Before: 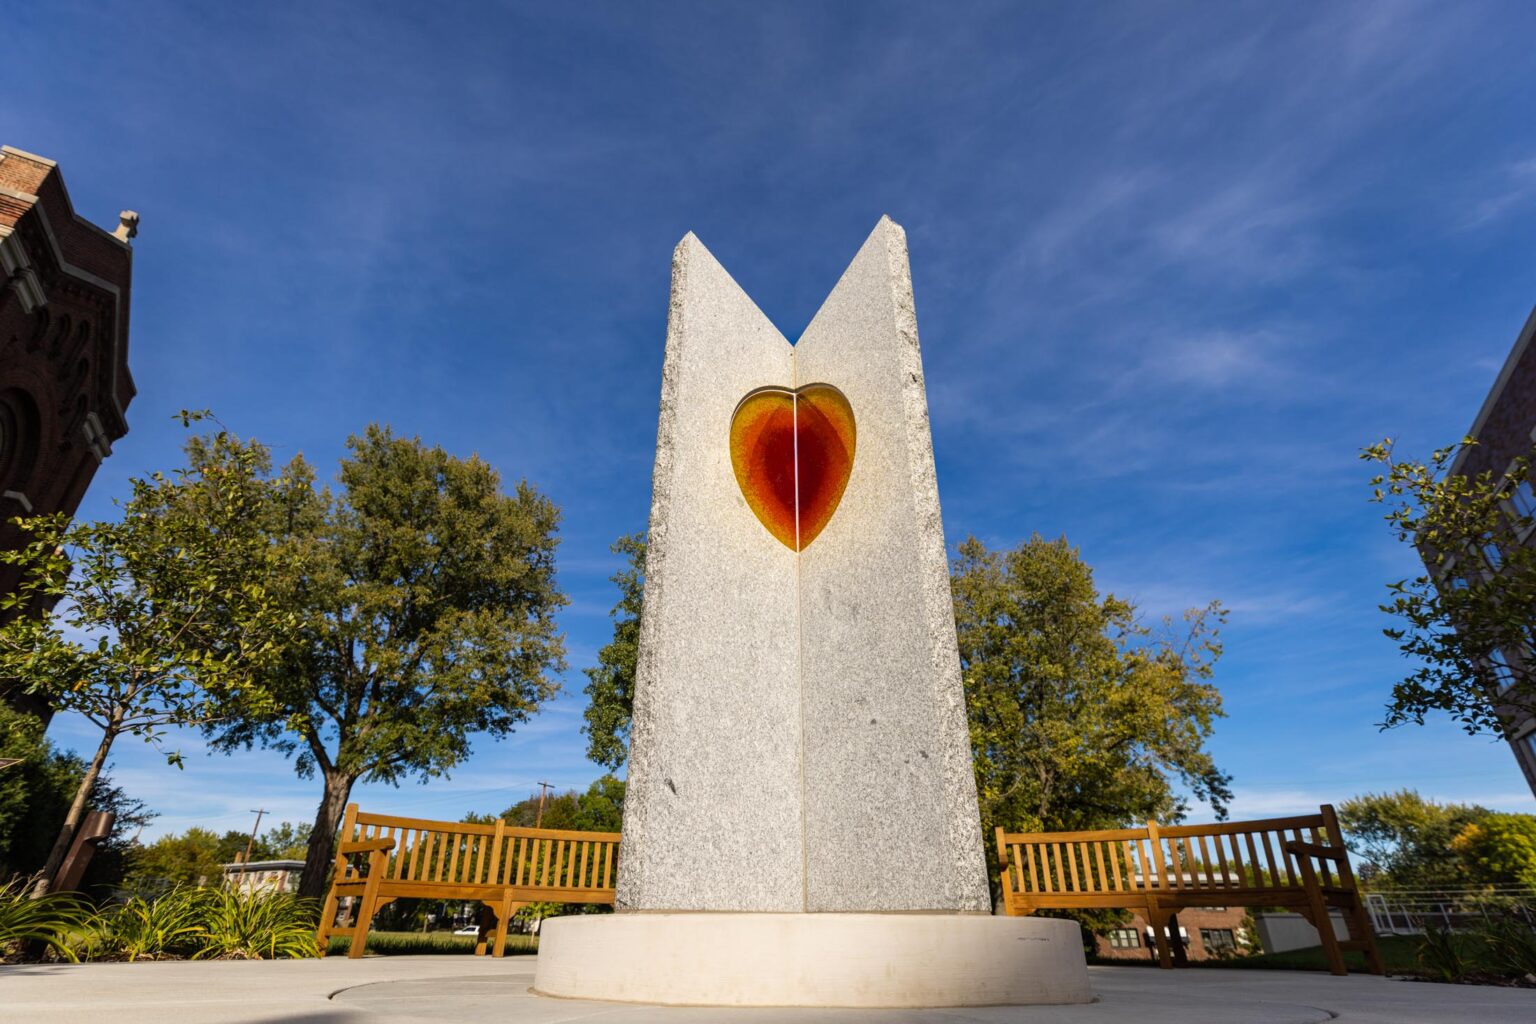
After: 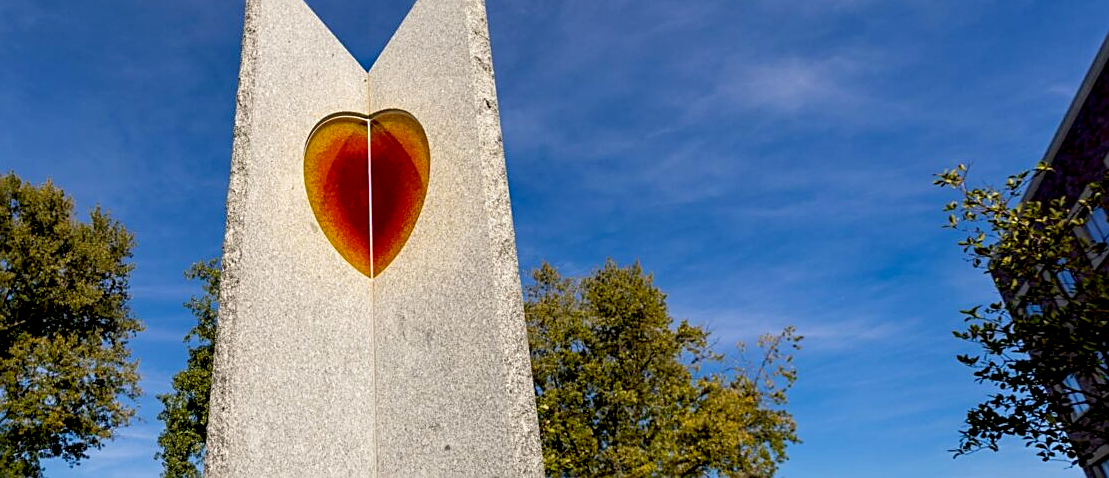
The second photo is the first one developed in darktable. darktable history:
crop and rotate: left 27.778%, top 26.797%, bottom 26.514%
exposure: black level correction 0.016, exposure -0.006 EV, compensate highlight preservation false
sharpen: amount 0.495
